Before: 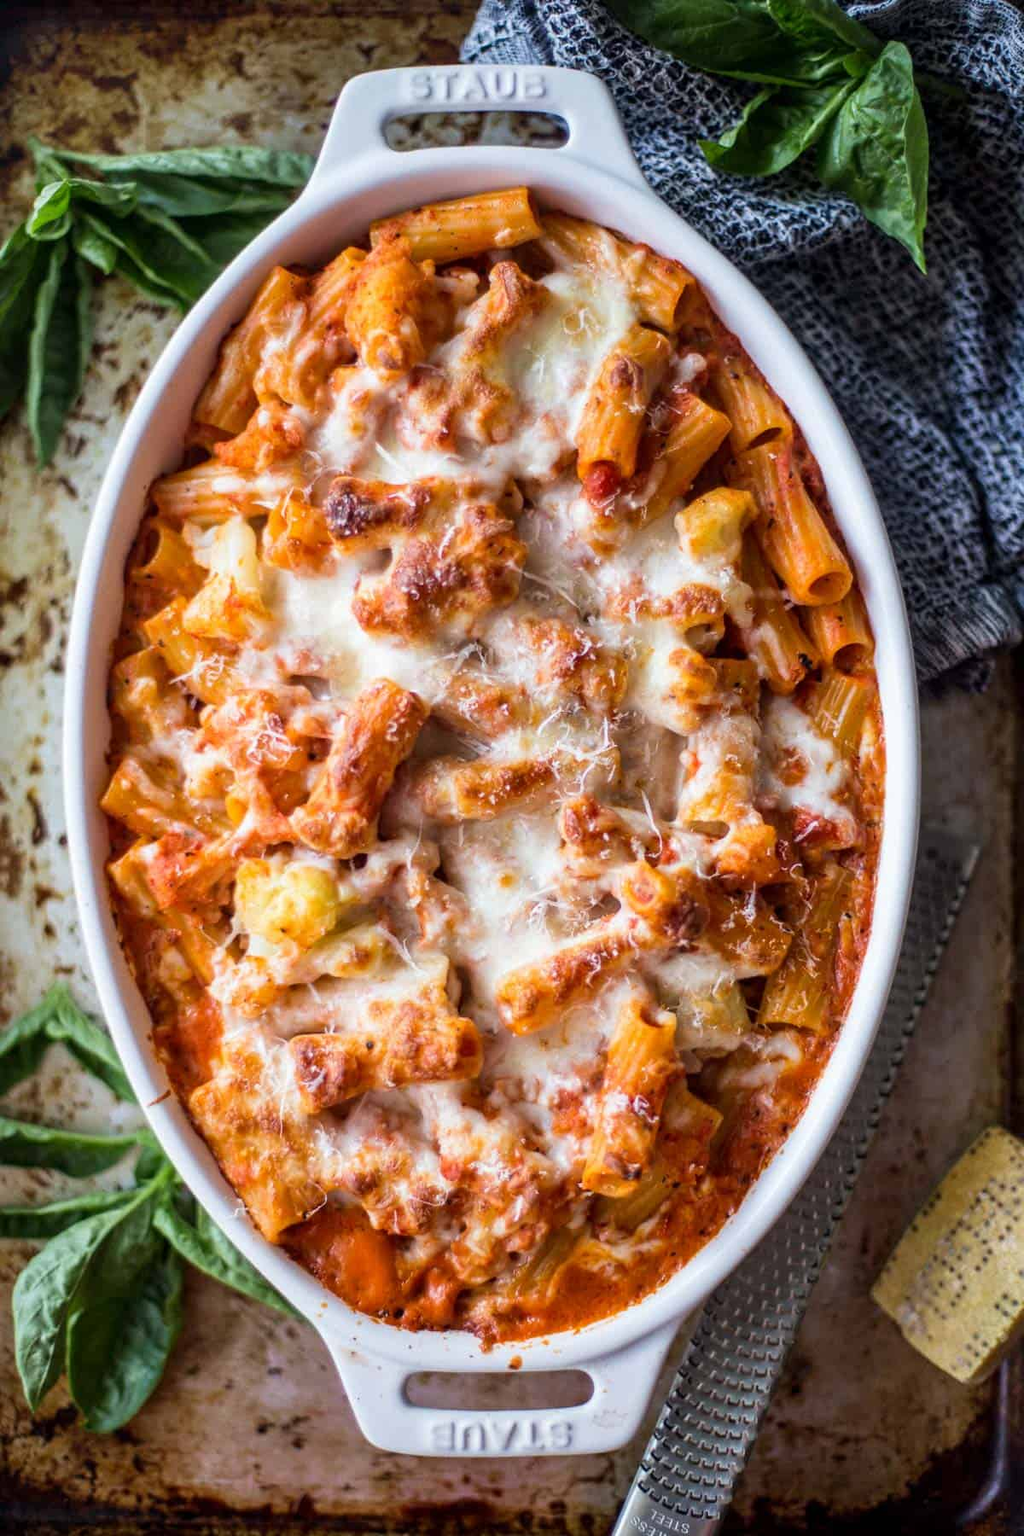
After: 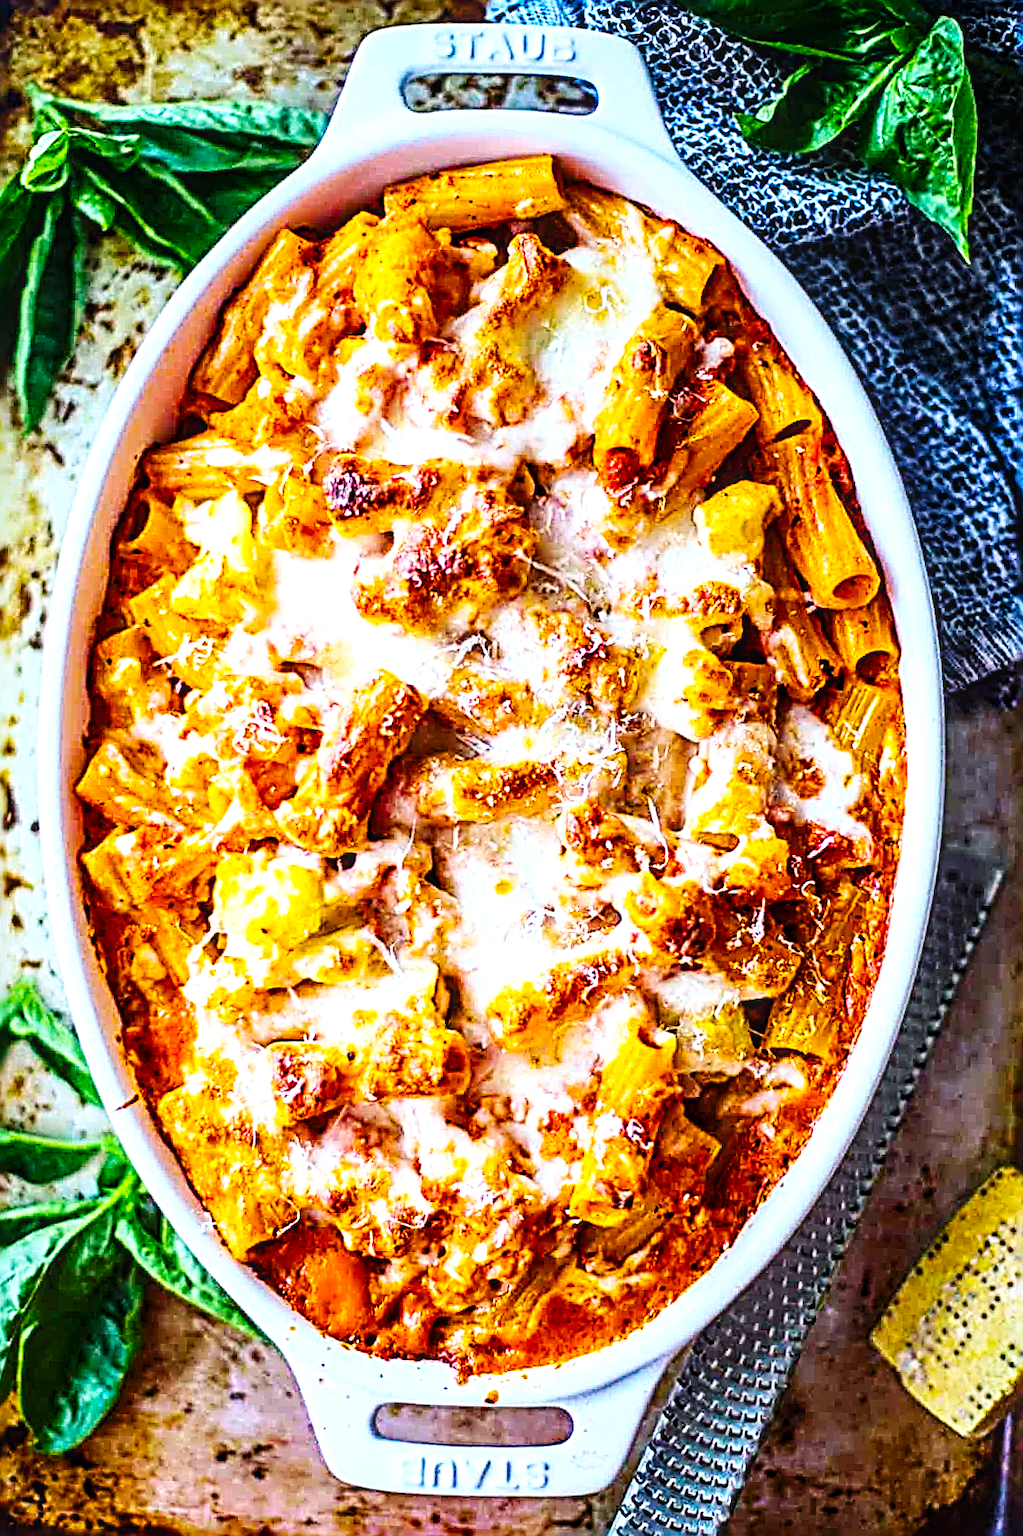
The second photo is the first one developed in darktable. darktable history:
sharpen: radius 3.187, amount 1.738
levels: levels [0, 0.492, 0.984]
color calibration: illuminant Planckian (black body), x 0.378, y 0.375, temperature 4059.65 K
crop and rotate: angle -2.19°
contrast brightness saturation: contrast 0.138
base curve: curves: ch0 [(0, 0) (0.032, 0.025) (0.121, 0.166) (0.206, 0.329) (0.605, 0.79) (1, 1)], preserve colors none
color balance rgb: highlights gain › chroma 2.074%, highlights gain › hue 66.25°, perceptual saturation grading › global saturation 74.452%, perceptual saturation grading › shadows -29.519%, perceptual brilliance grading › global brilliance 17.926%, global vibrance 20%
local contrast: on, module defaults
